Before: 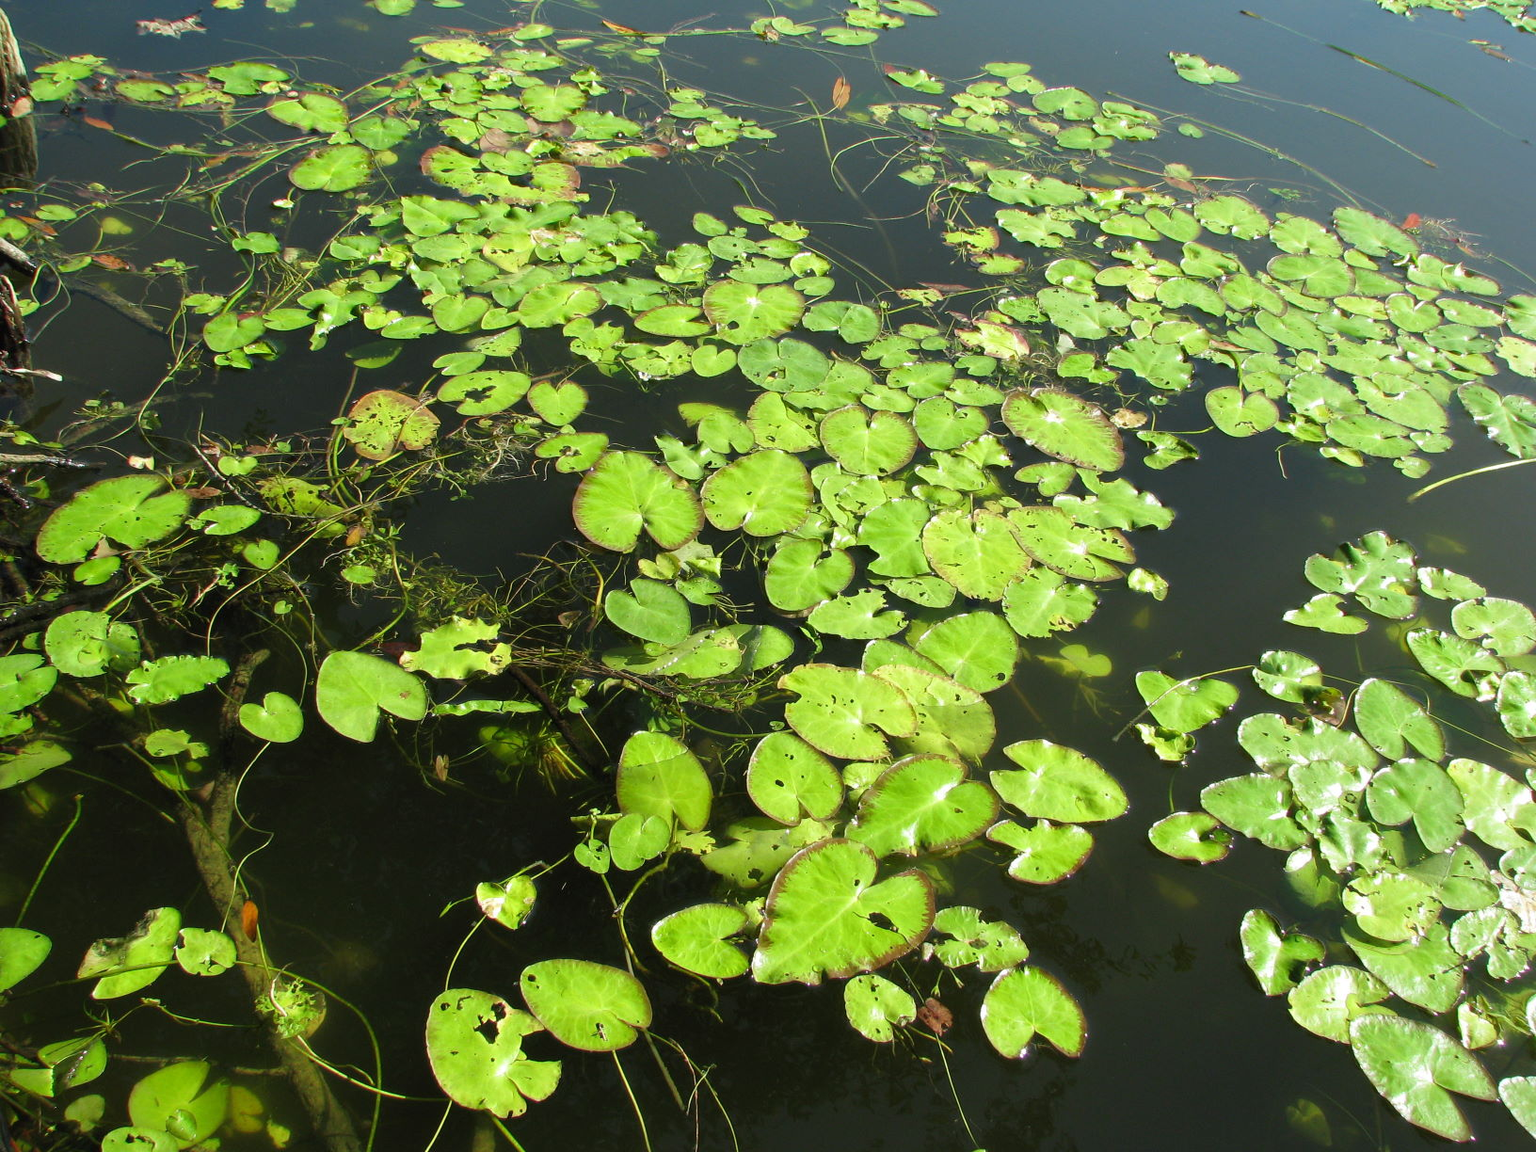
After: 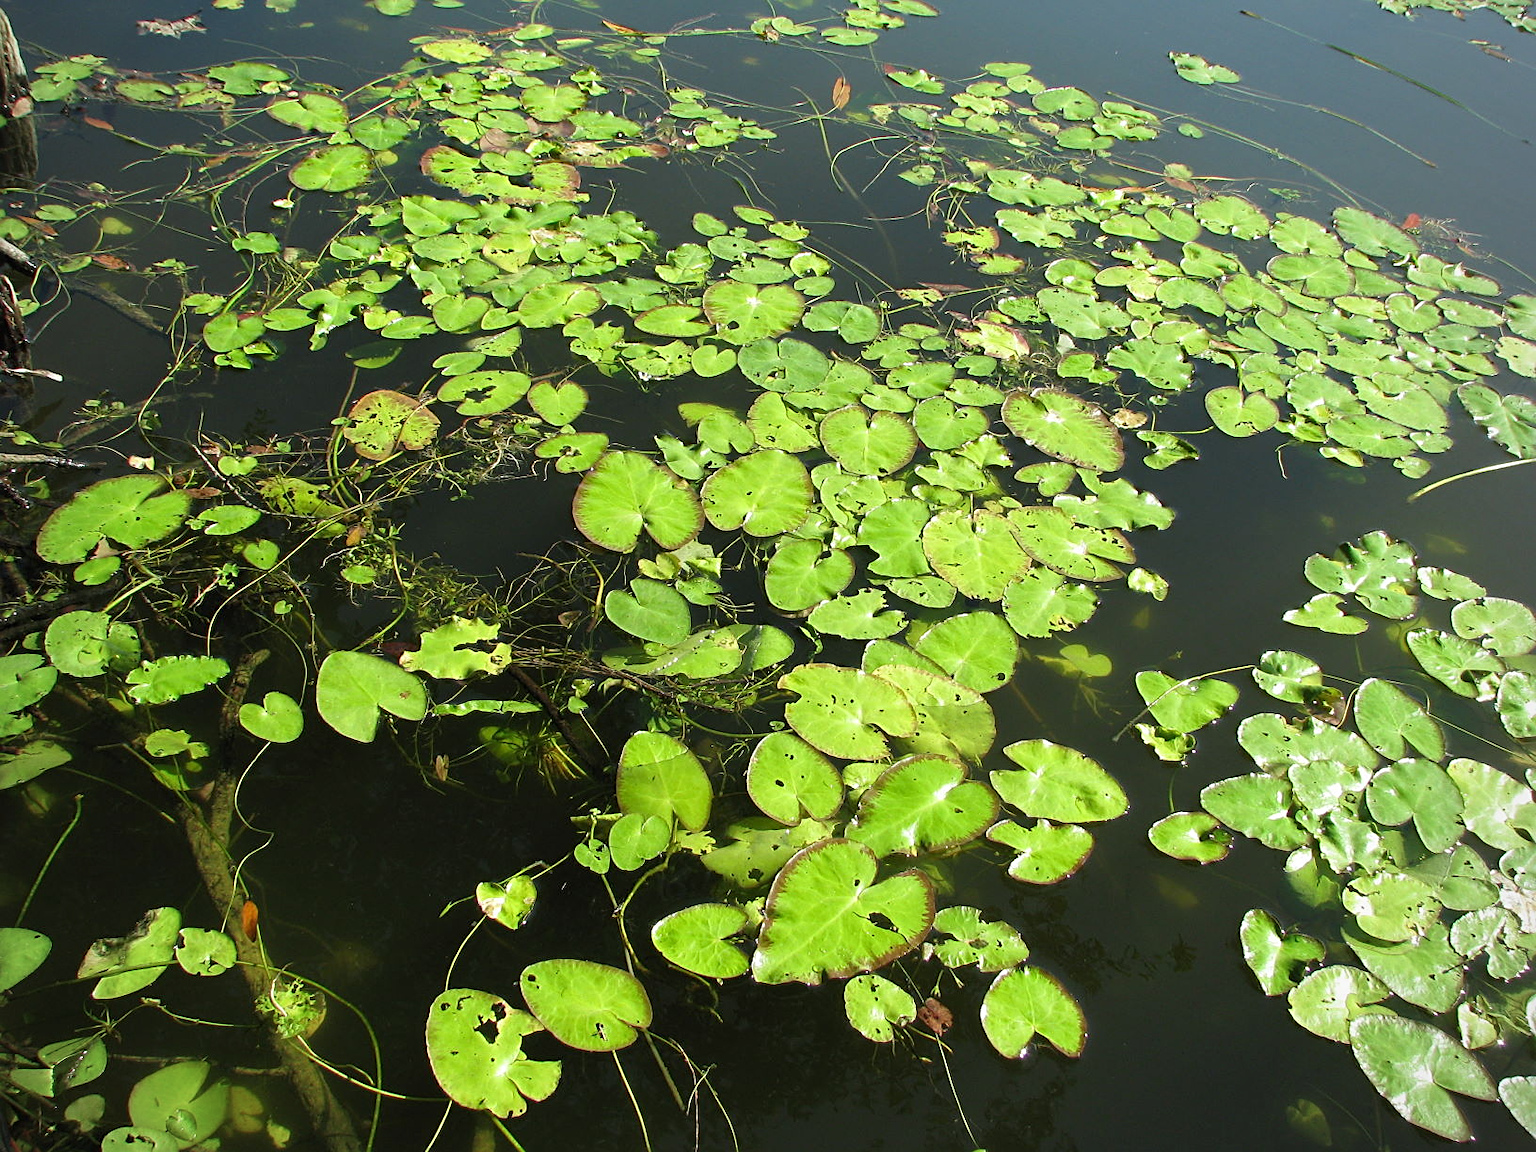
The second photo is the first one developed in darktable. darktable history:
sharpen: on, module defaults
vignetting: fall-off radius 93.21%
